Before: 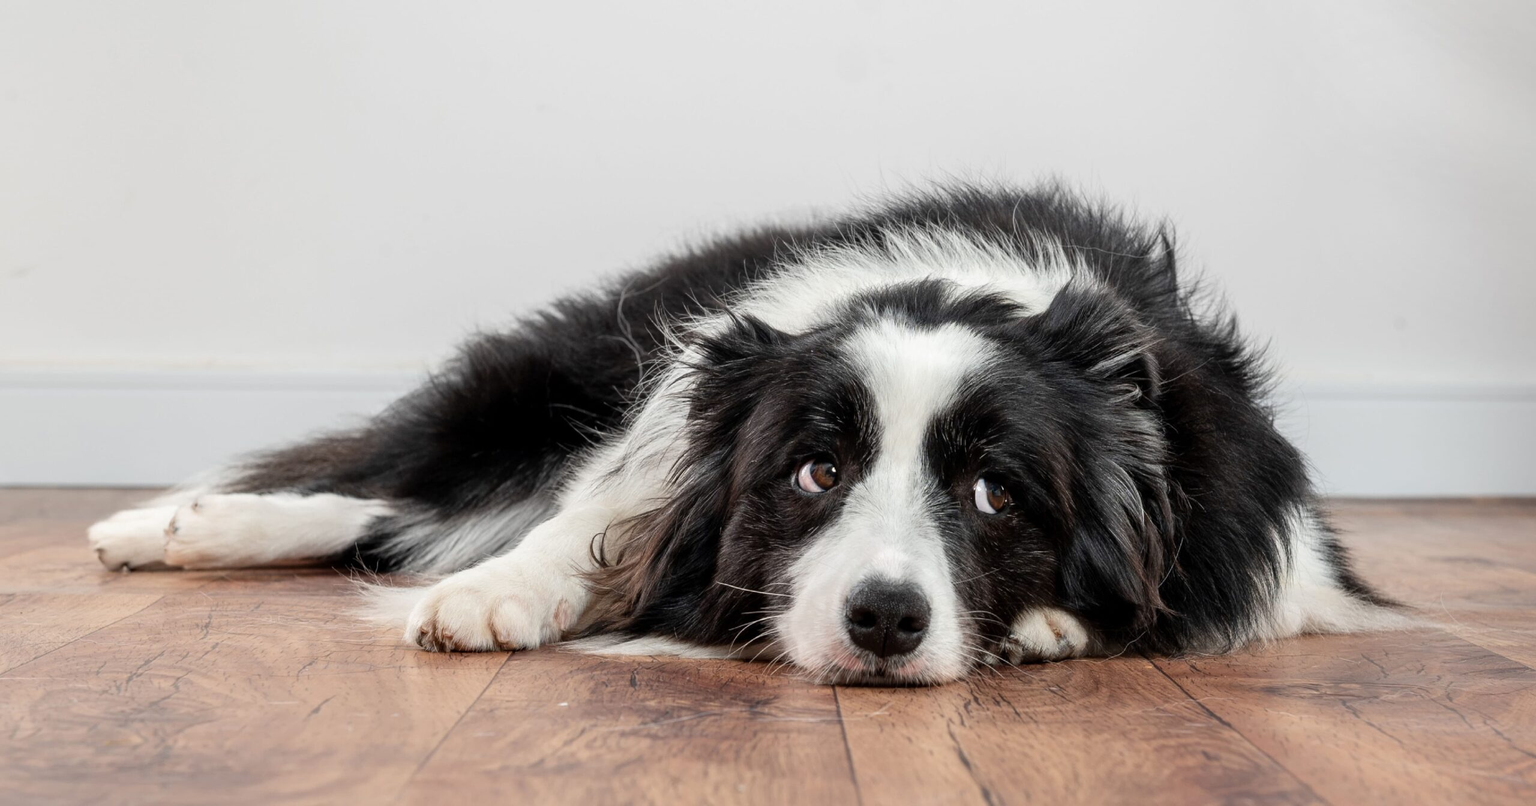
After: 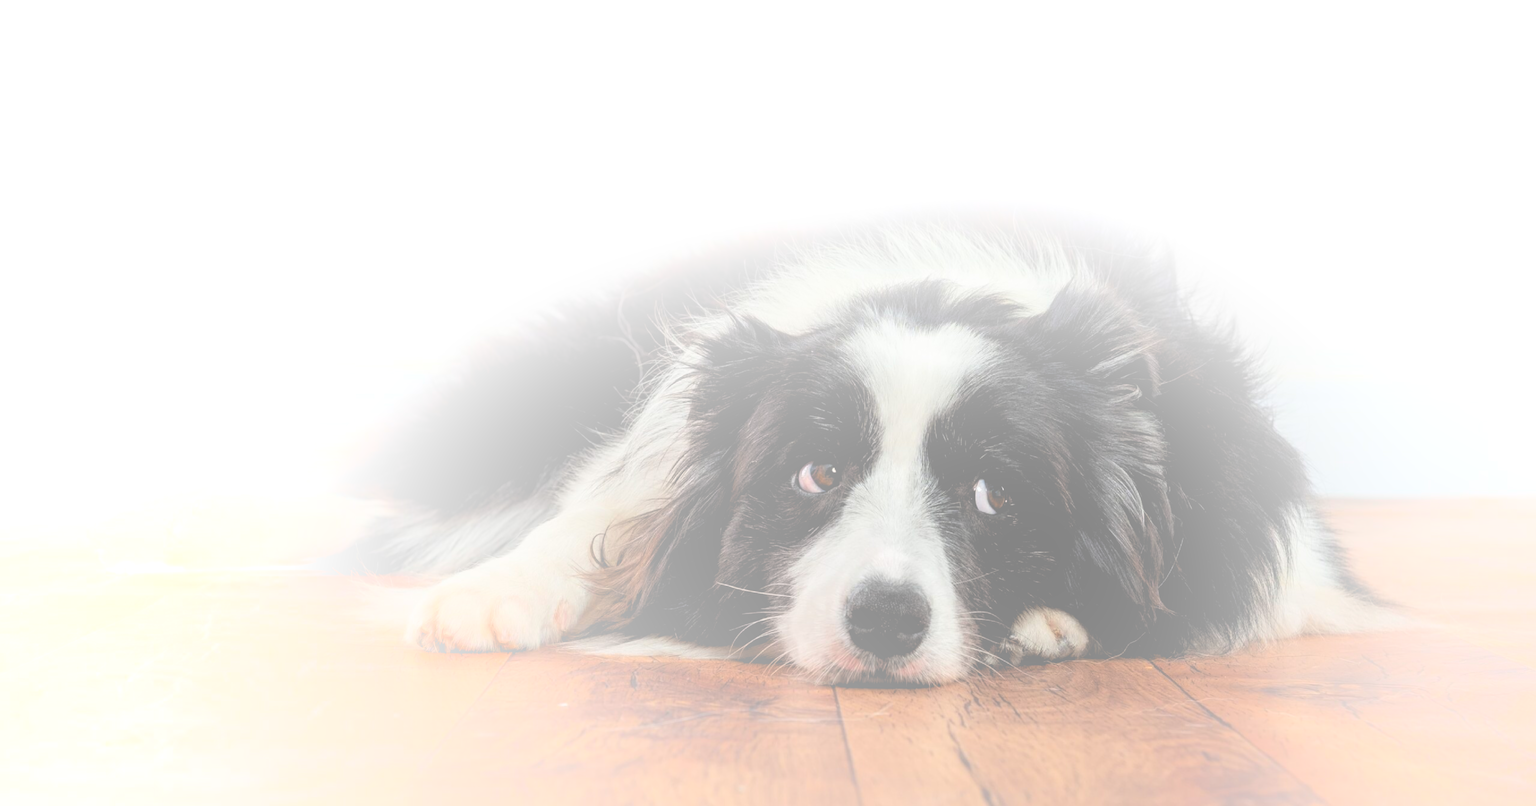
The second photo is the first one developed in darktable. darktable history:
bloom: size 70%, threshold 25%, strength 70%
levels: levels [0.116, 0.574, 1]
